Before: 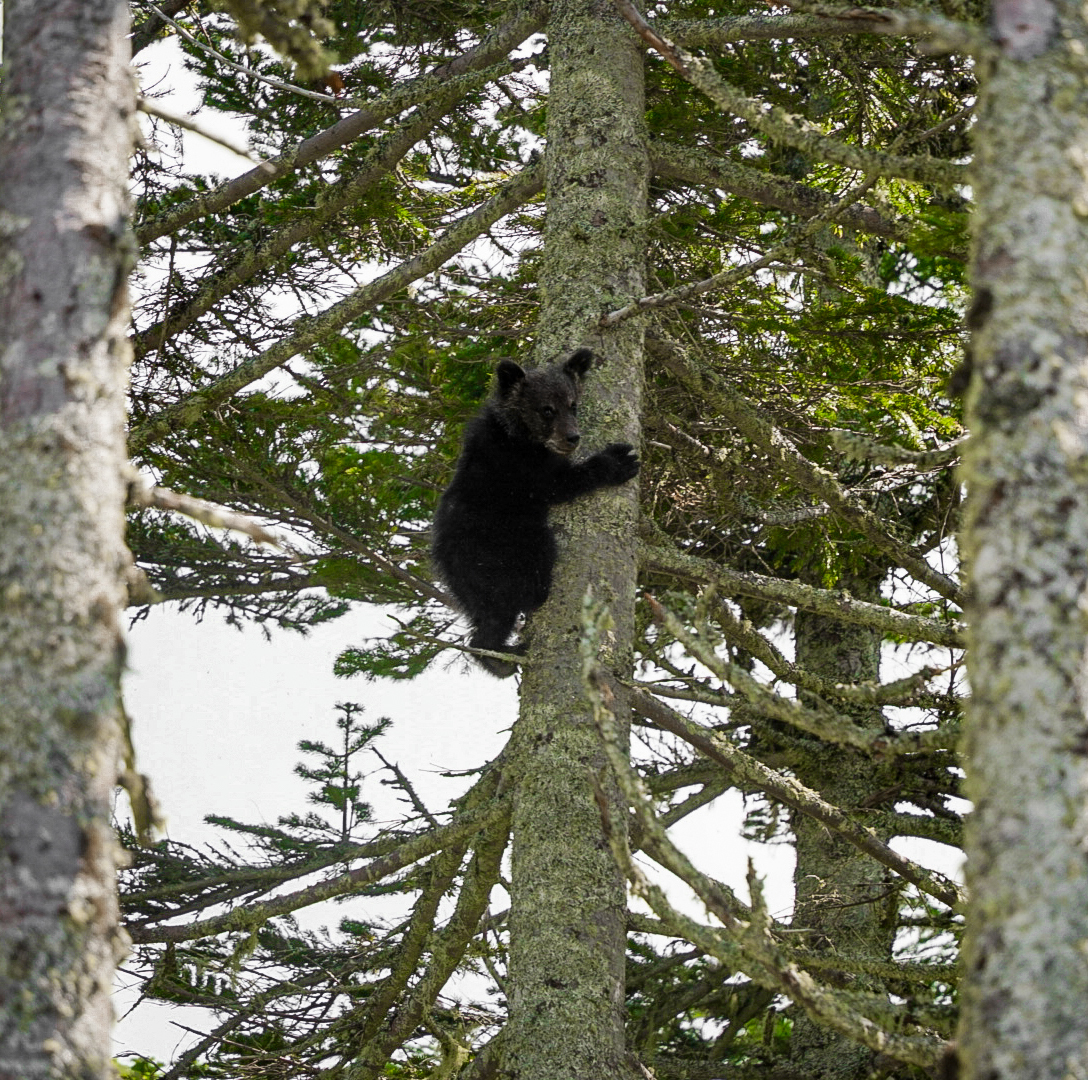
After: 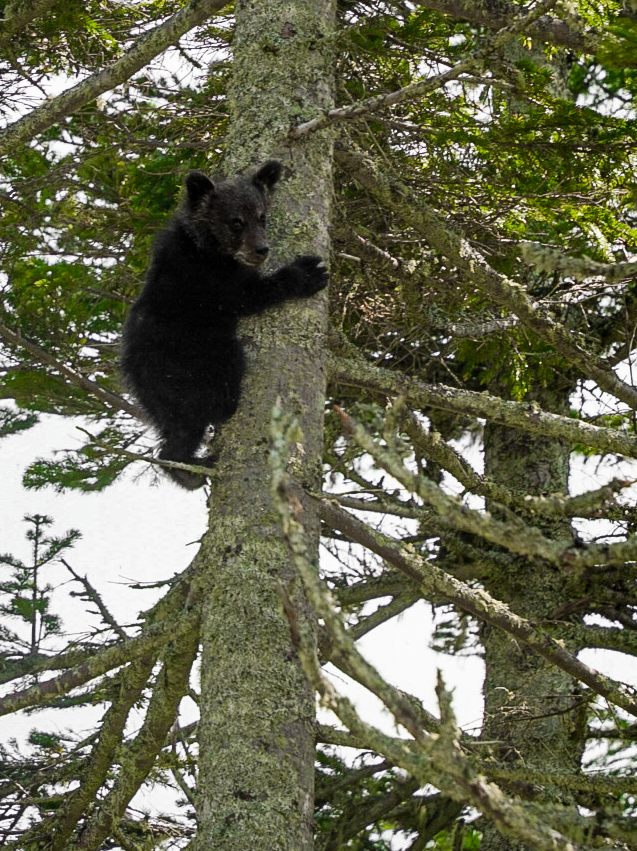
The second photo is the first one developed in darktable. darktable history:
crop and rotate: left 28.661%, top 17.468%, right 12.744%, bottom 3.707%
